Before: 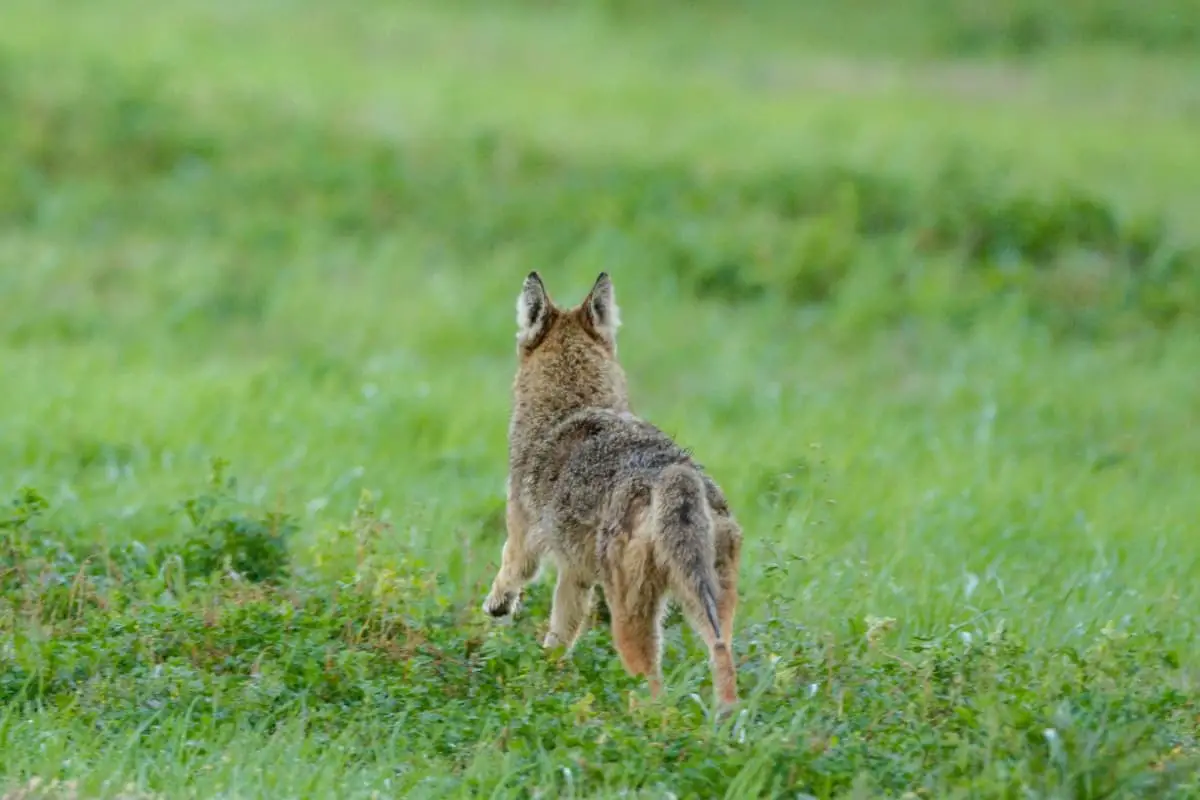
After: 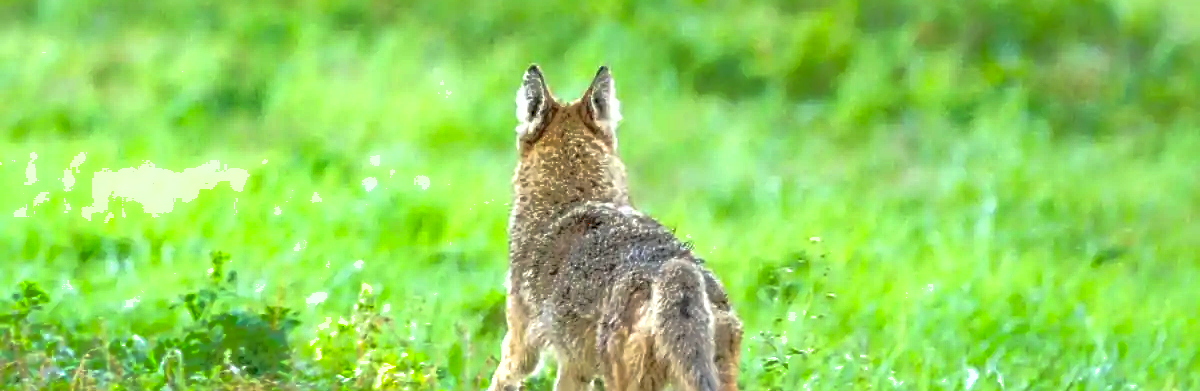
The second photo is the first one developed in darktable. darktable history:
exposure: exposure 1 EV, compensate highlight preservation false
crop and rotate: top 25.784%, bottom 25.216%
shadows and highlights: shadows 39.35, highlights -59.89
sharpen: on, module defaults
tone curve: curves: ch0 [(0, 0.036) (0.119, 0.115) (0.461, 0.479) (0.715, 0.767) (0.817, 0.865) (1, 0.998)]; ch1 [(0, 0) (0.377, 0.416) (0.44, 0.461) (0.487, 0.49) (0.514, 0.525) (0.538, 0.561) (0.67, 0.713) (1, 1)]; ch2 [(0, 0) (0.38, 0.405) (0.463, 0.445) (0.492, 0.486) (0.529, 0.533) (0.578, 0.59) (0.653, 0.698) (1, 1)]
